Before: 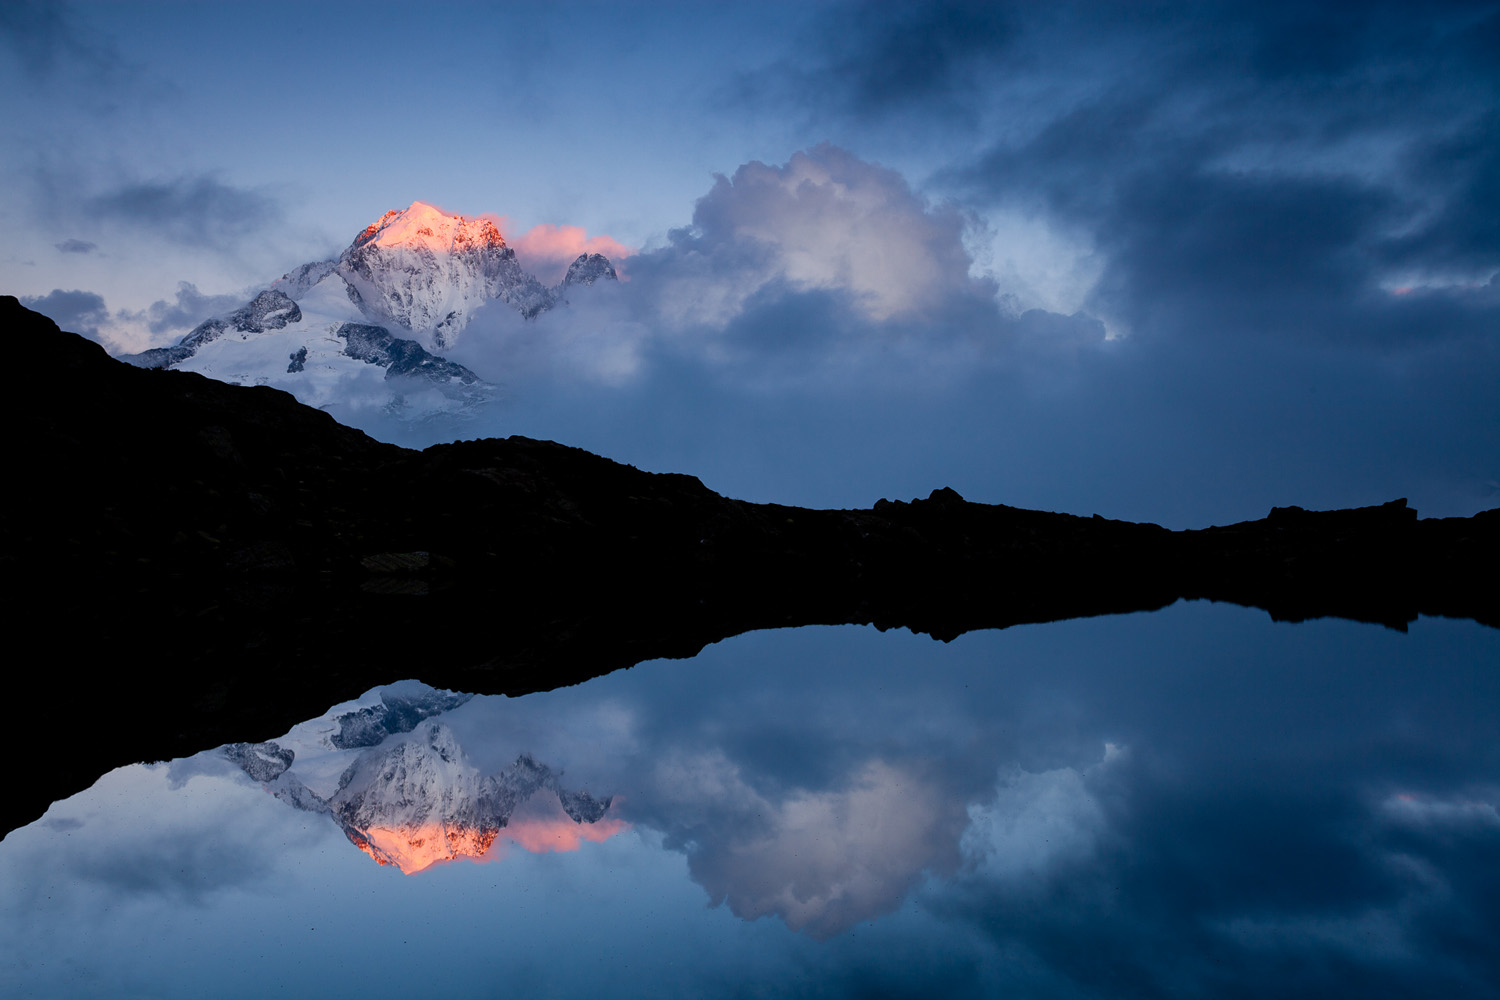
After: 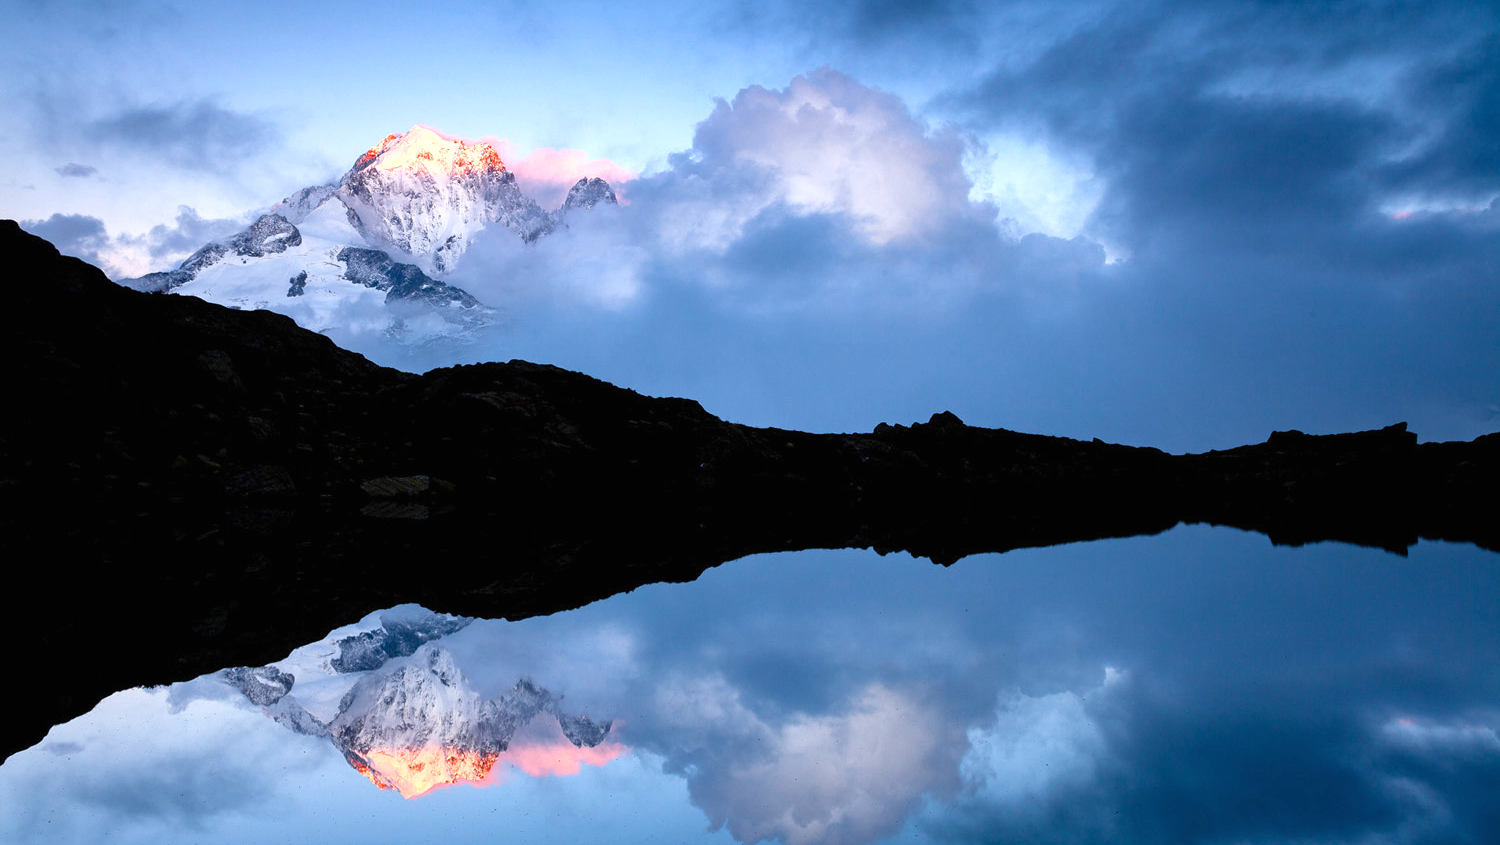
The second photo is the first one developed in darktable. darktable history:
exposure: black level correction 0, exposure 1.105 EV, compensate highlight preservation false
crop: top 7.625%, bottom 7.873%
